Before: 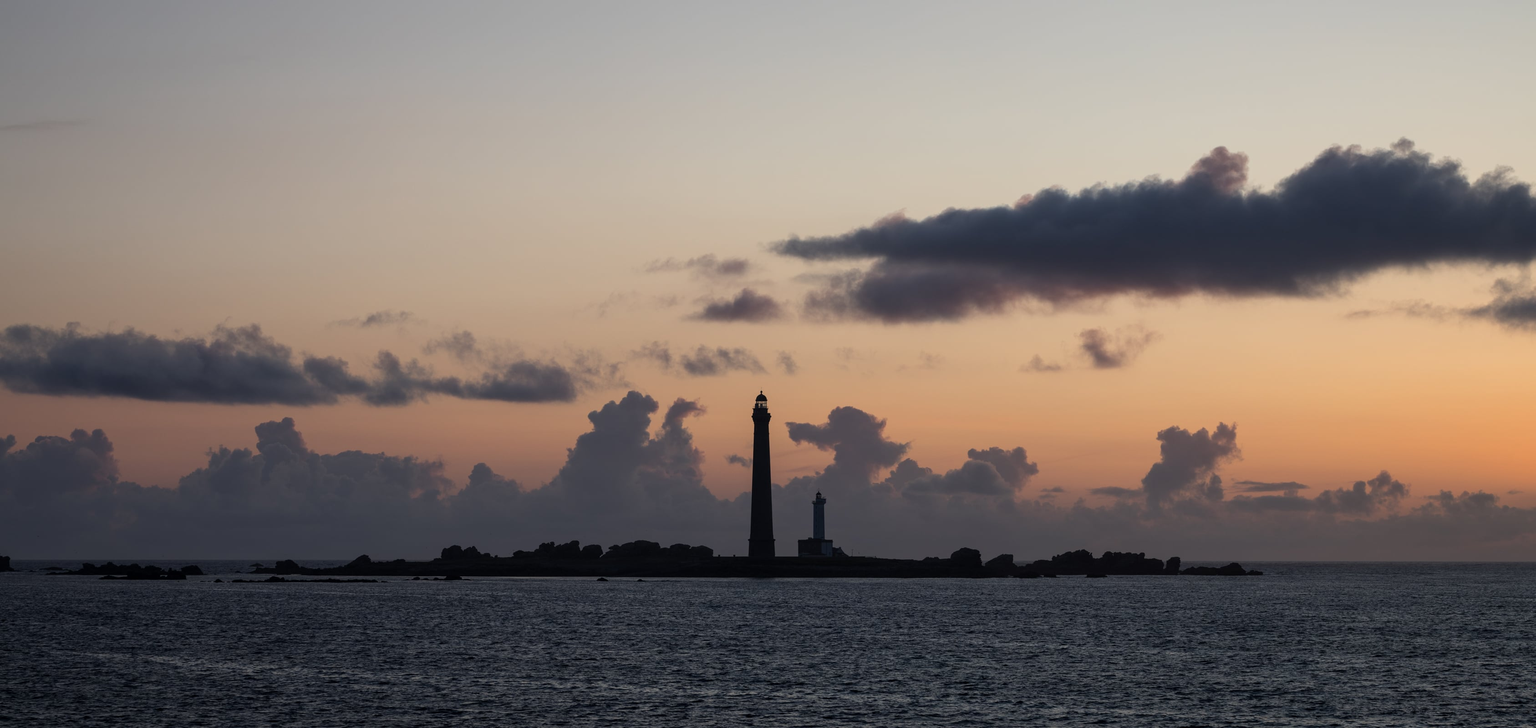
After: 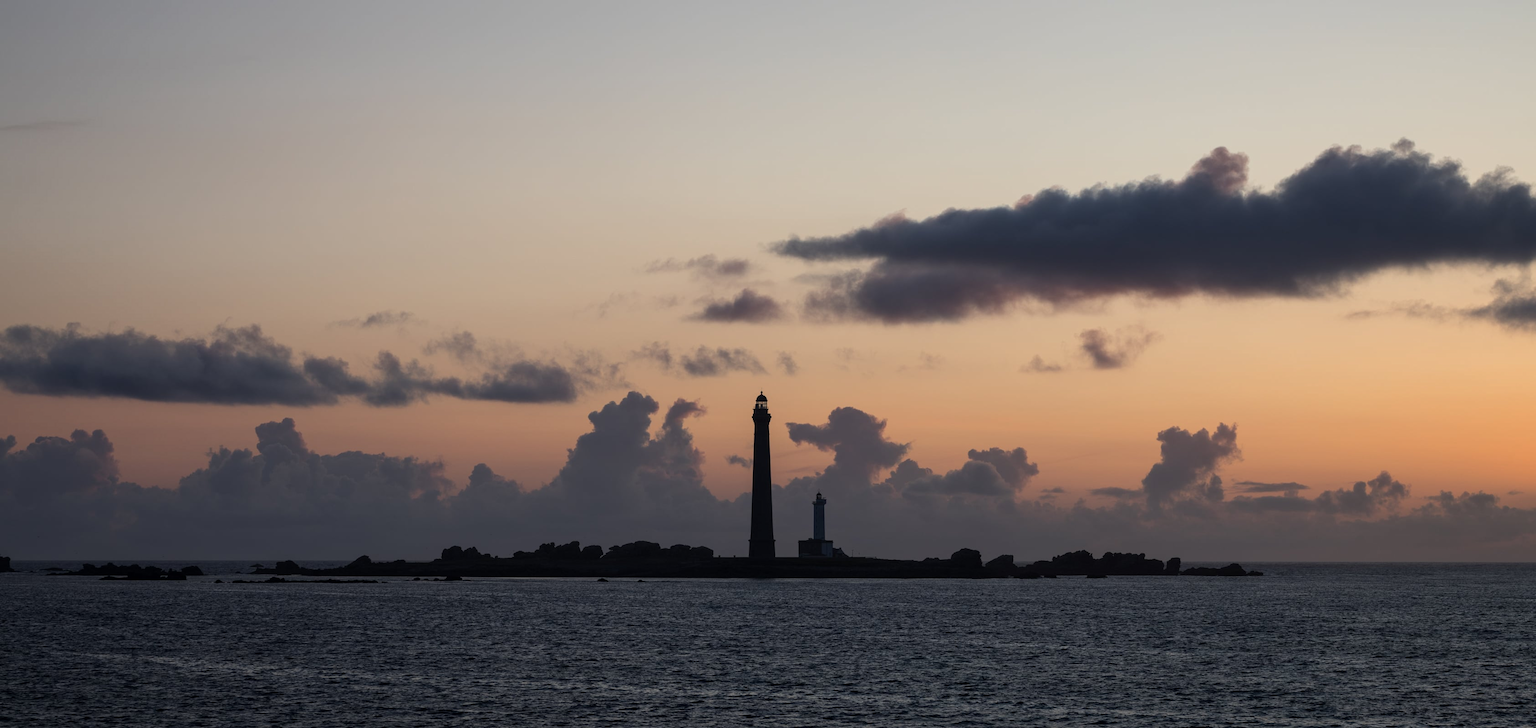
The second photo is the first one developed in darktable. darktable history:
contrast brightness saturation: contrast 0.052
